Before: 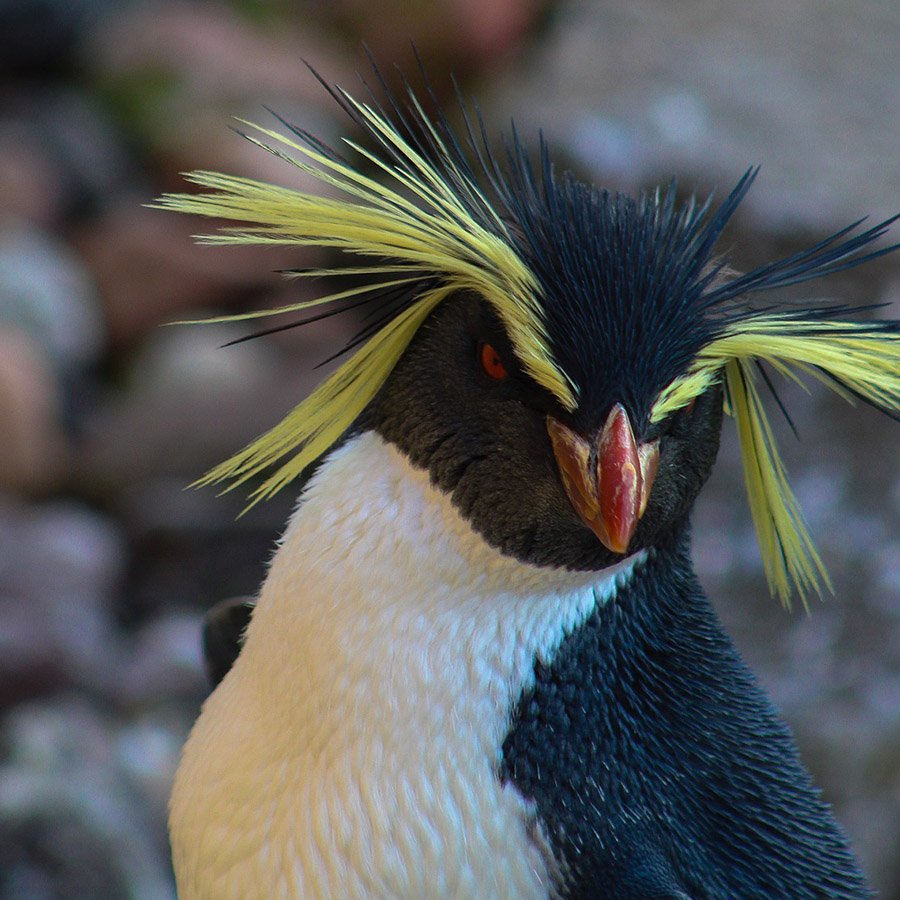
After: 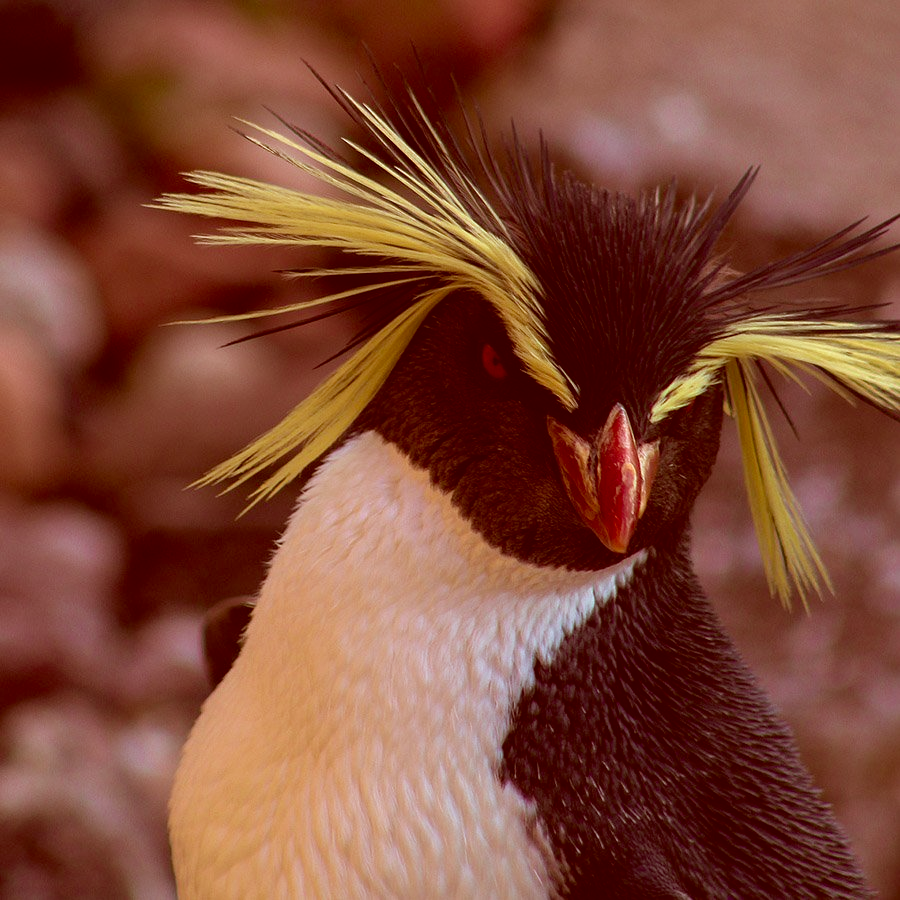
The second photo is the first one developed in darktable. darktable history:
color correction: highlights a* 9.23, highlights b* 8.75, shadows a* 39.71, shadows b* 39.21, saturation 0.825
